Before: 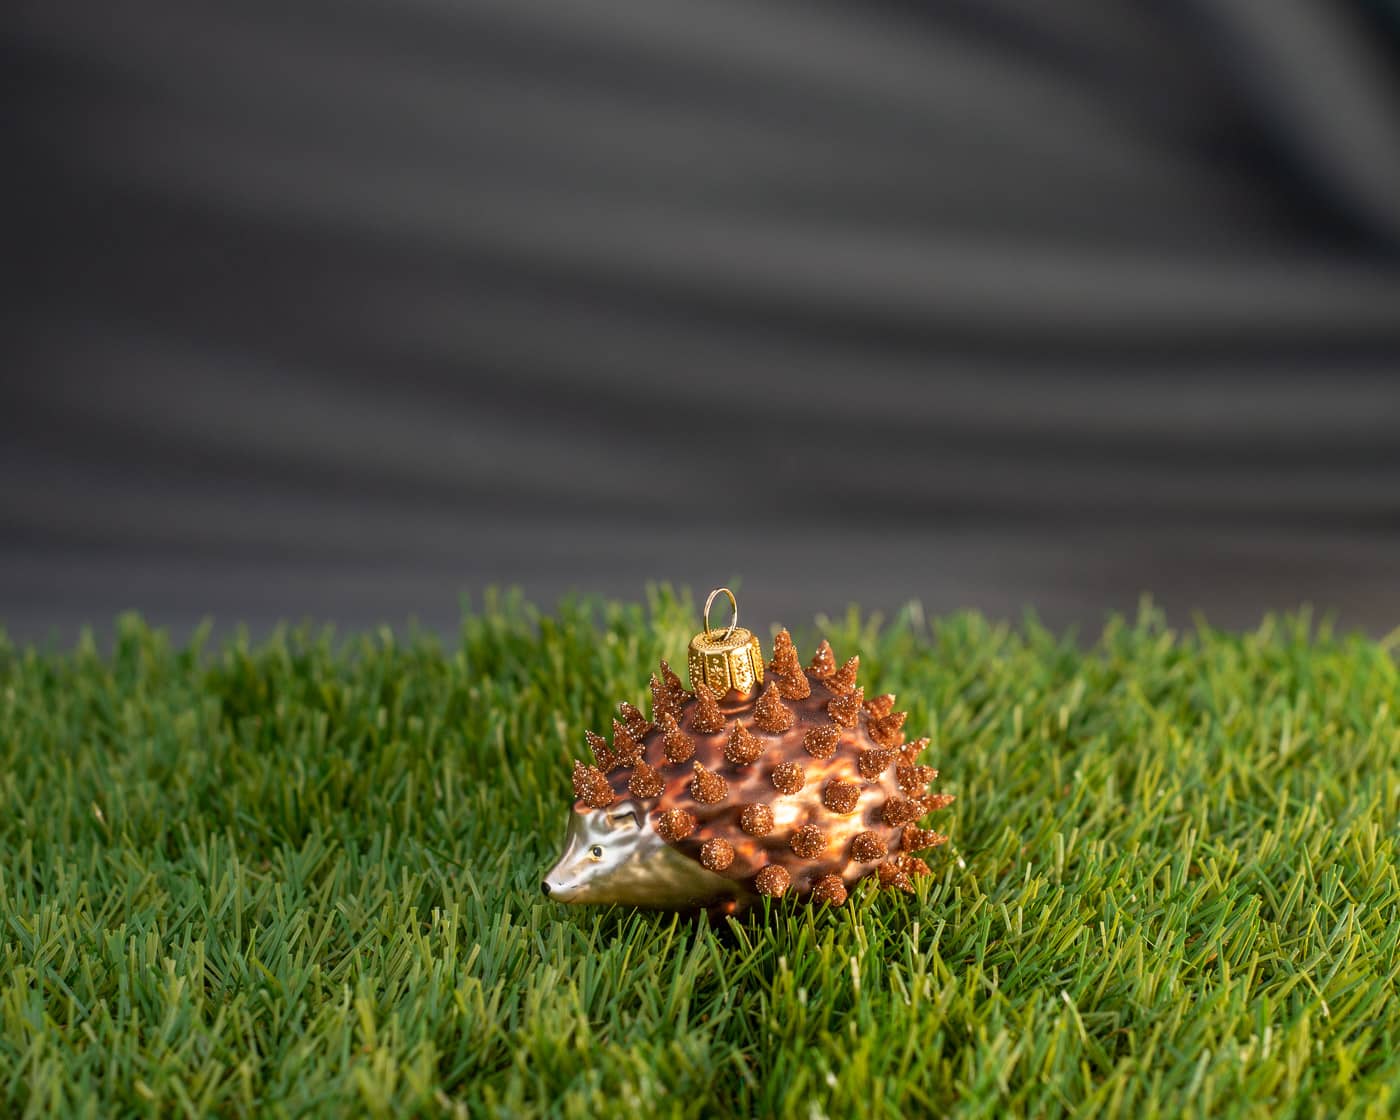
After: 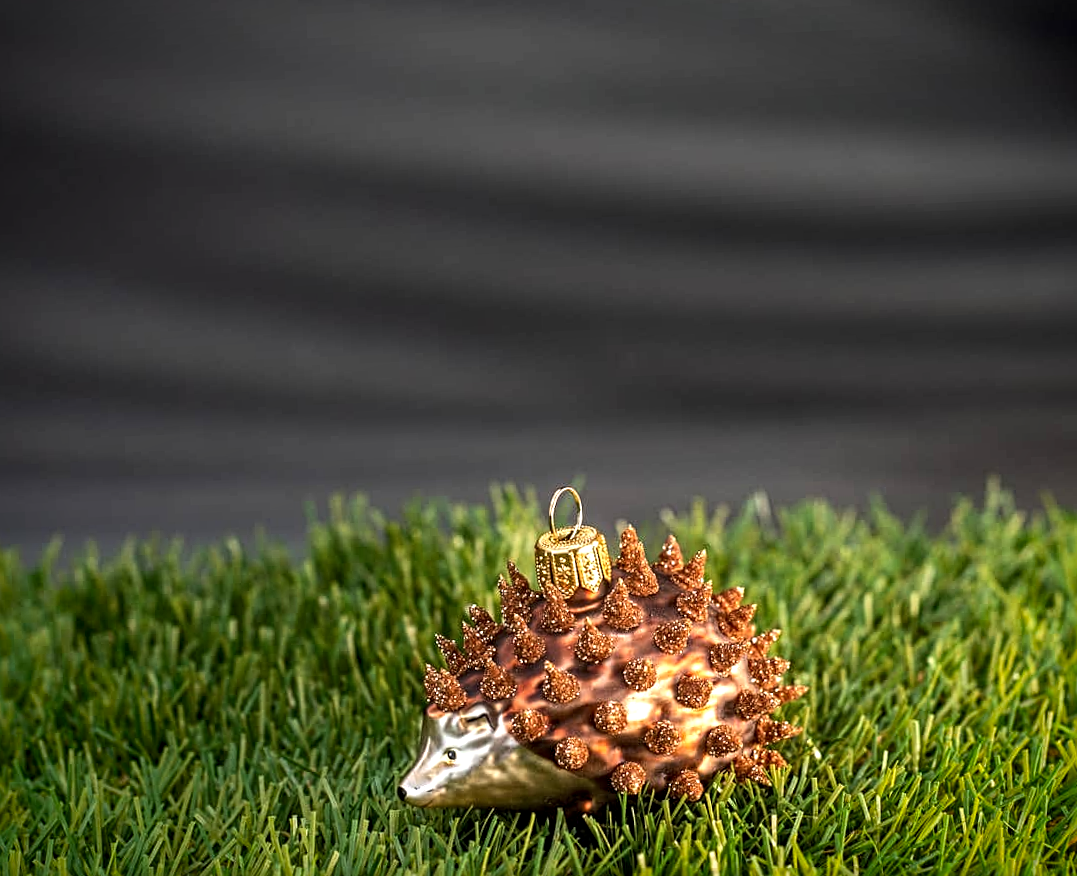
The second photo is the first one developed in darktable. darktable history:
tone equalizer: -8 EV -0.417 EV, -7 EV -0.389 EV, -6 EV -0.333 EV, -5 EV -0.222 EV, -3 EV 0.222 EV, -2 EV 0.333 EV, -1 EV 0.389 EV, +0 EV 0.417 EV, edges refinement/feathering 500, mask exposure compensation -1.57 EV, preserve details no
local contrast: on, module defaults
vignetting: fall-off start 88.53%, fall-off radius 44.2%, saturation 0.376, width/height ratio 1.161
crop and rotate: left 11.831%, top 11.346%, right 13.429%, bottom 13.899%
rotate and perspective: rotation -2.22°, lens shift (horizontal) -0.022, automatic cropping off
sharpen: radius 3.119
white balance: emerald 1
